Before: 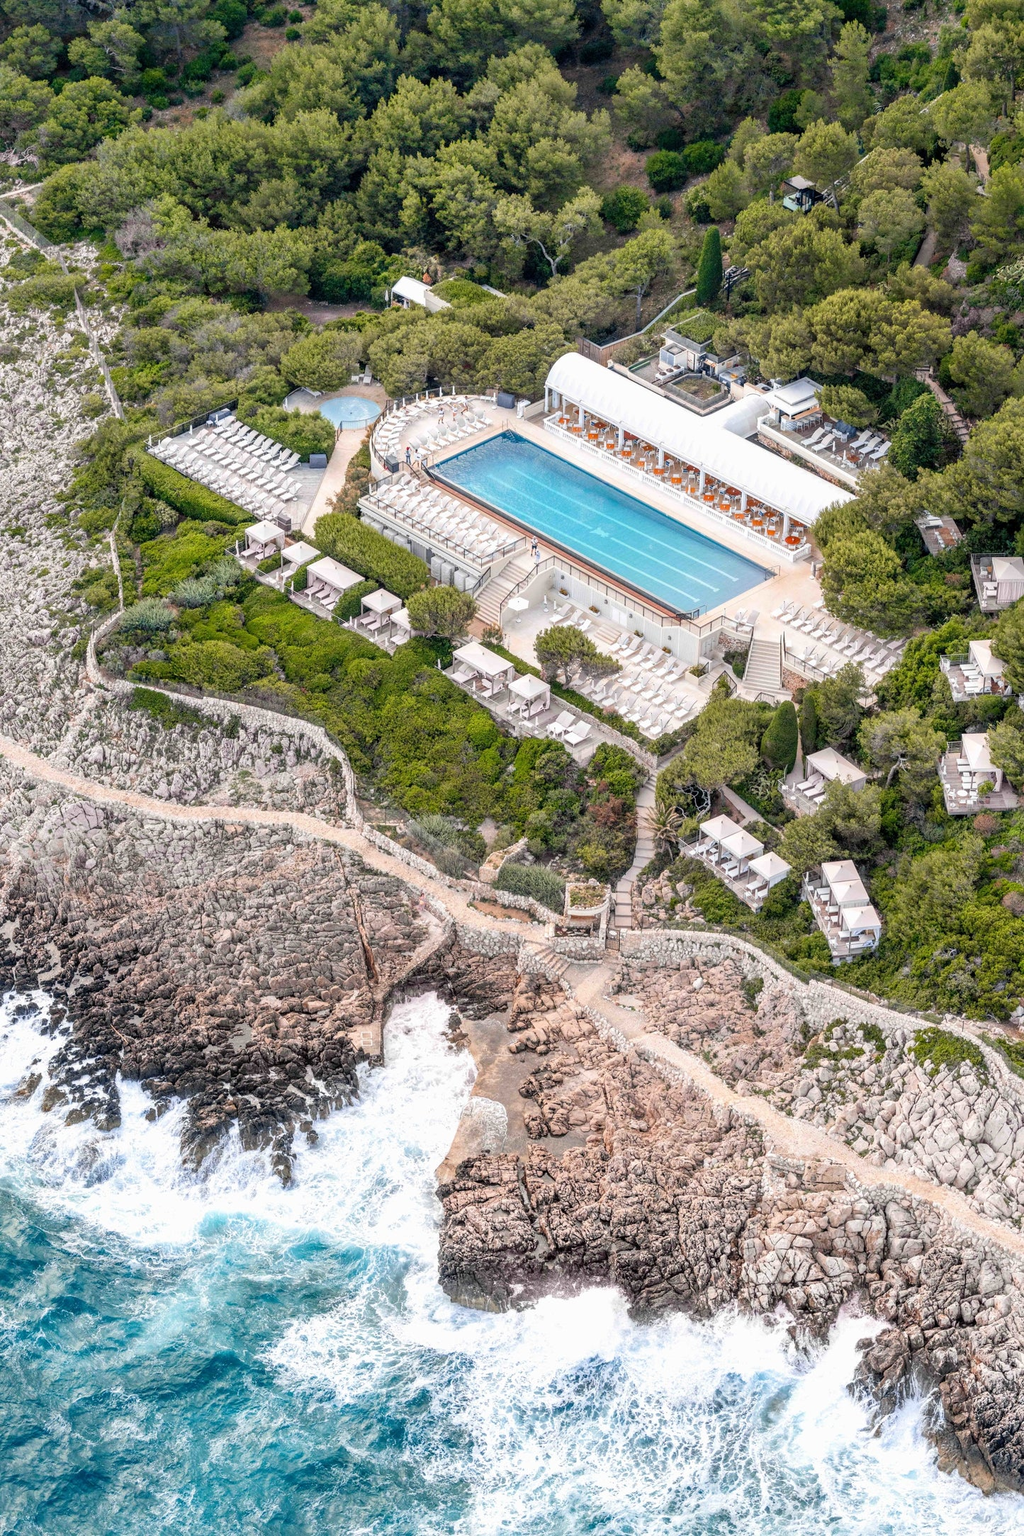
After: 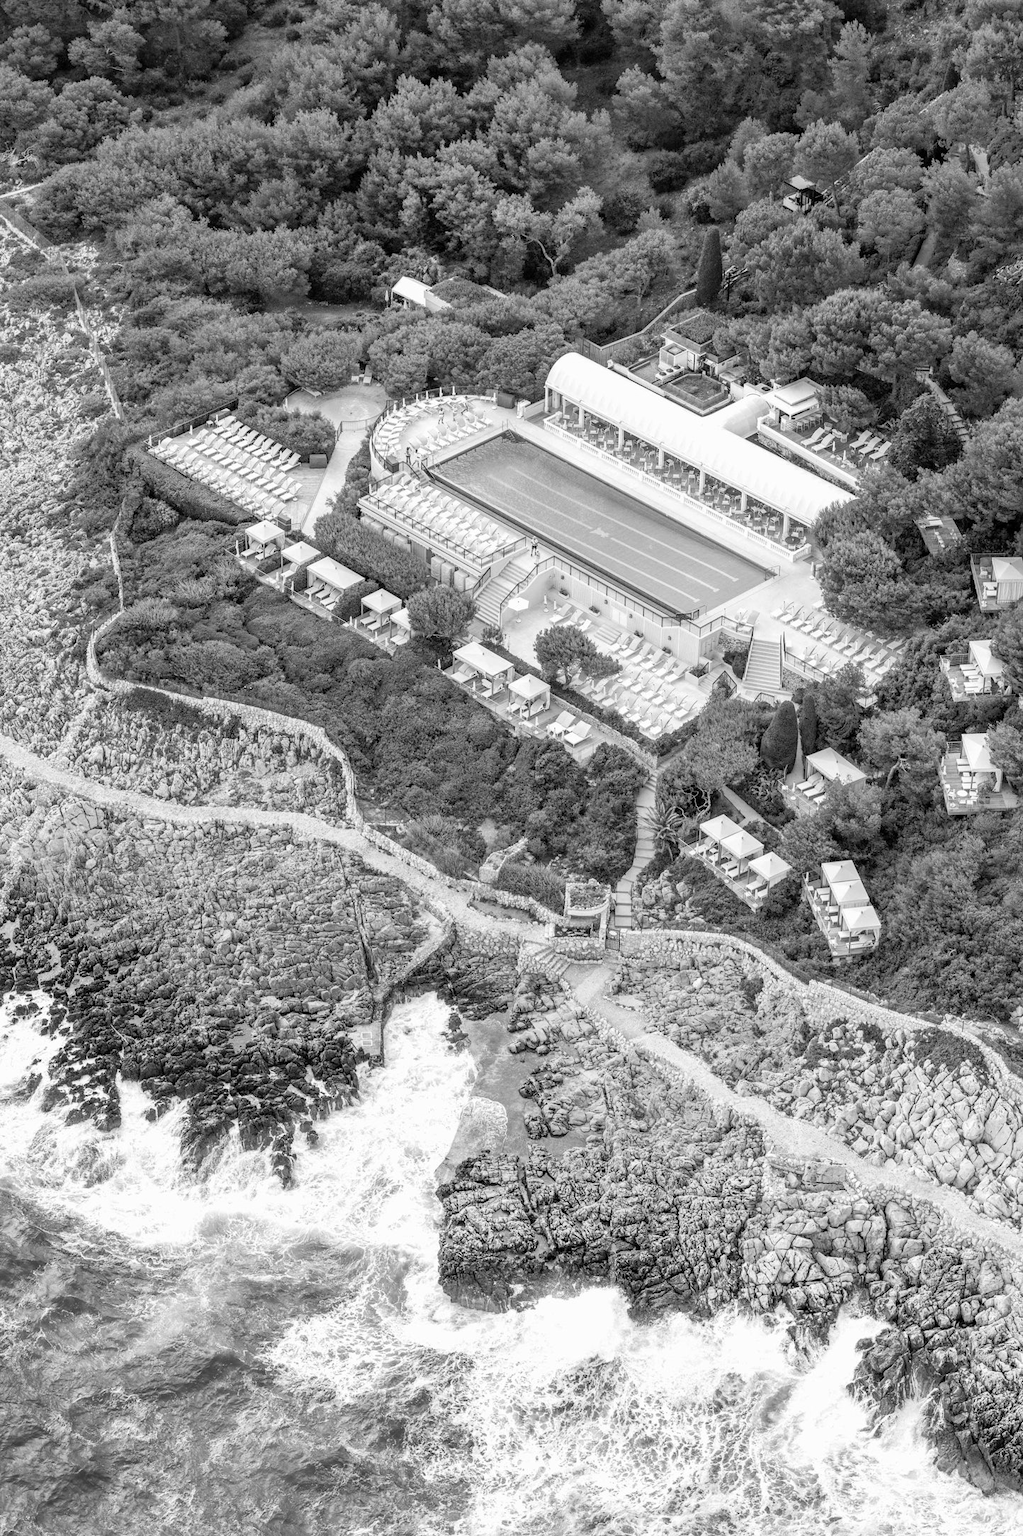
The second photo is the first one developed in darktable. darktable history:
color zones: curves: ch2 [(0, 0.5) (0.143, 0.5) (0.286, 0.416) (0.429, 0.5) (0.571, 0.5) (0.714, 0.5) (0.857, 0.5) (1, 0.5)]
monochrome: on, module defaults
